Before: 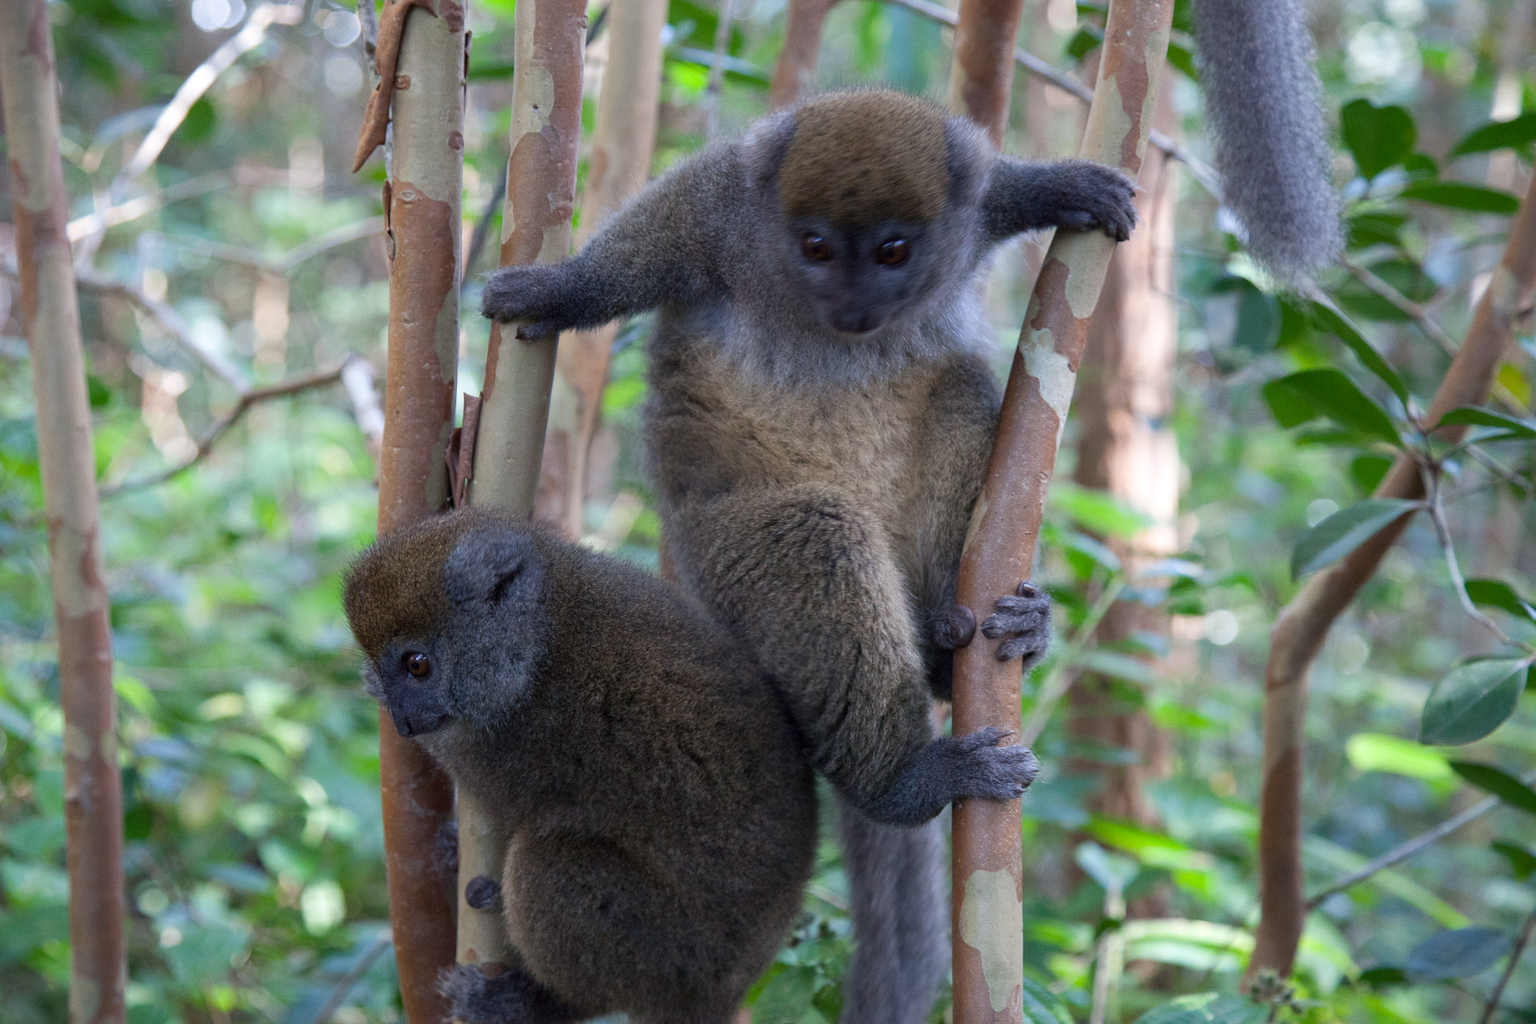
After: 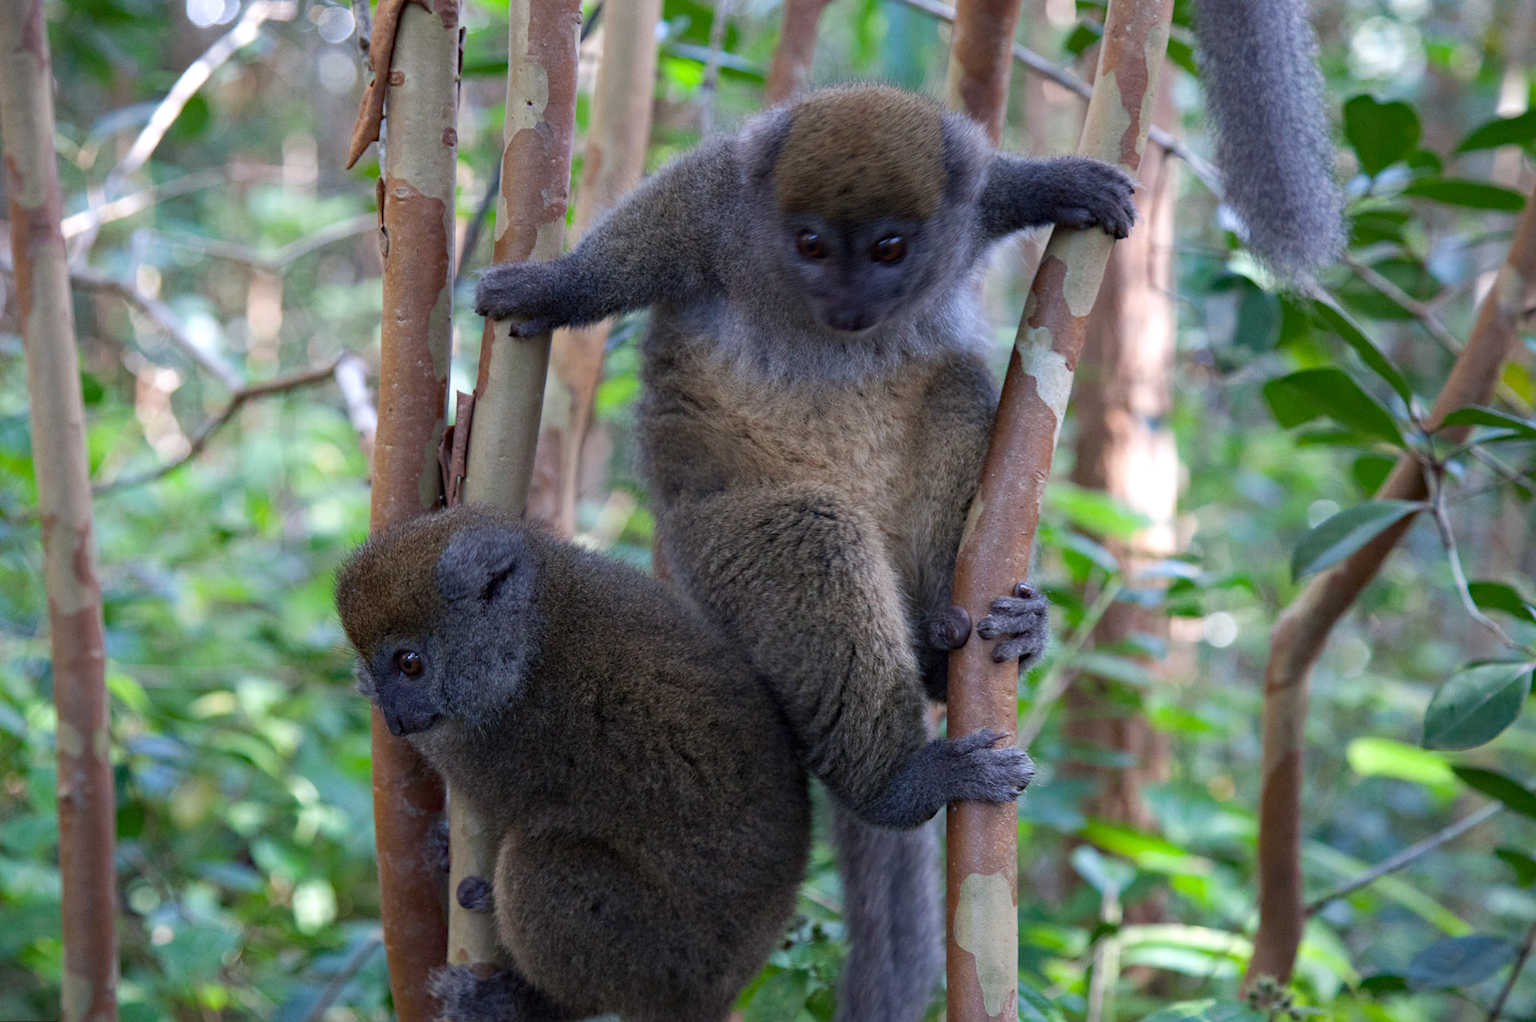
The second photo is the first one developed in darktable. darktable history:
haze removal: compatibility mode true, adaptive false
rotate and perspective: rotation 0.192°, lens shift (horizontal) -0.015, crop left 0.005, crop right 0.996, crop top 0.006, crop bottom 0.99
